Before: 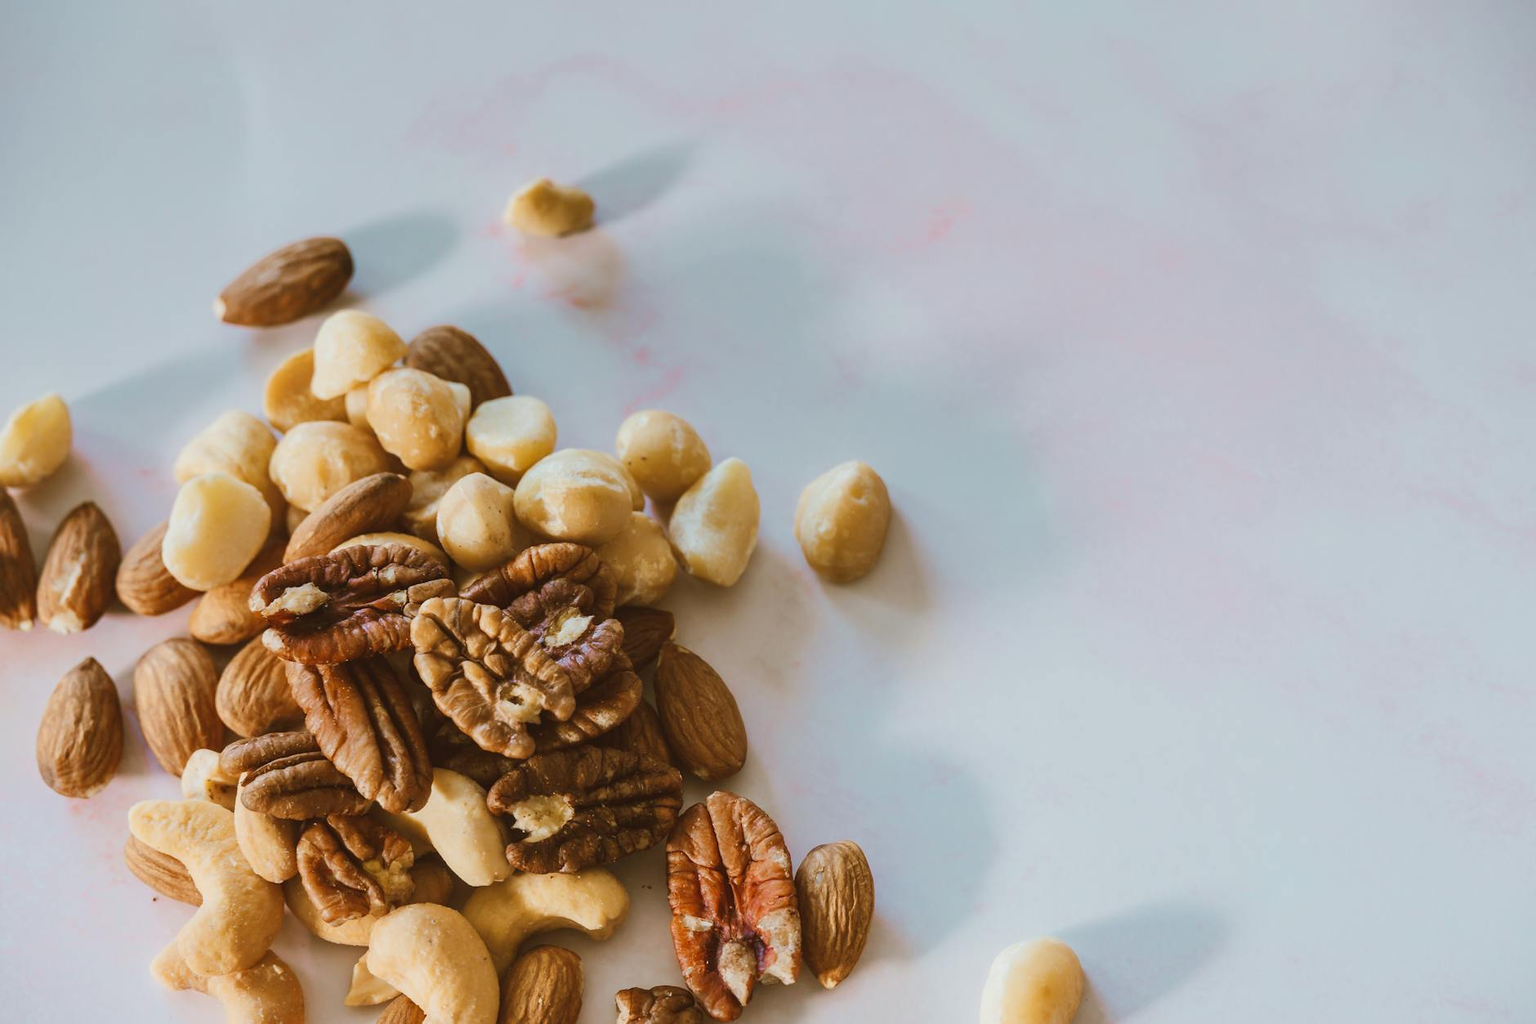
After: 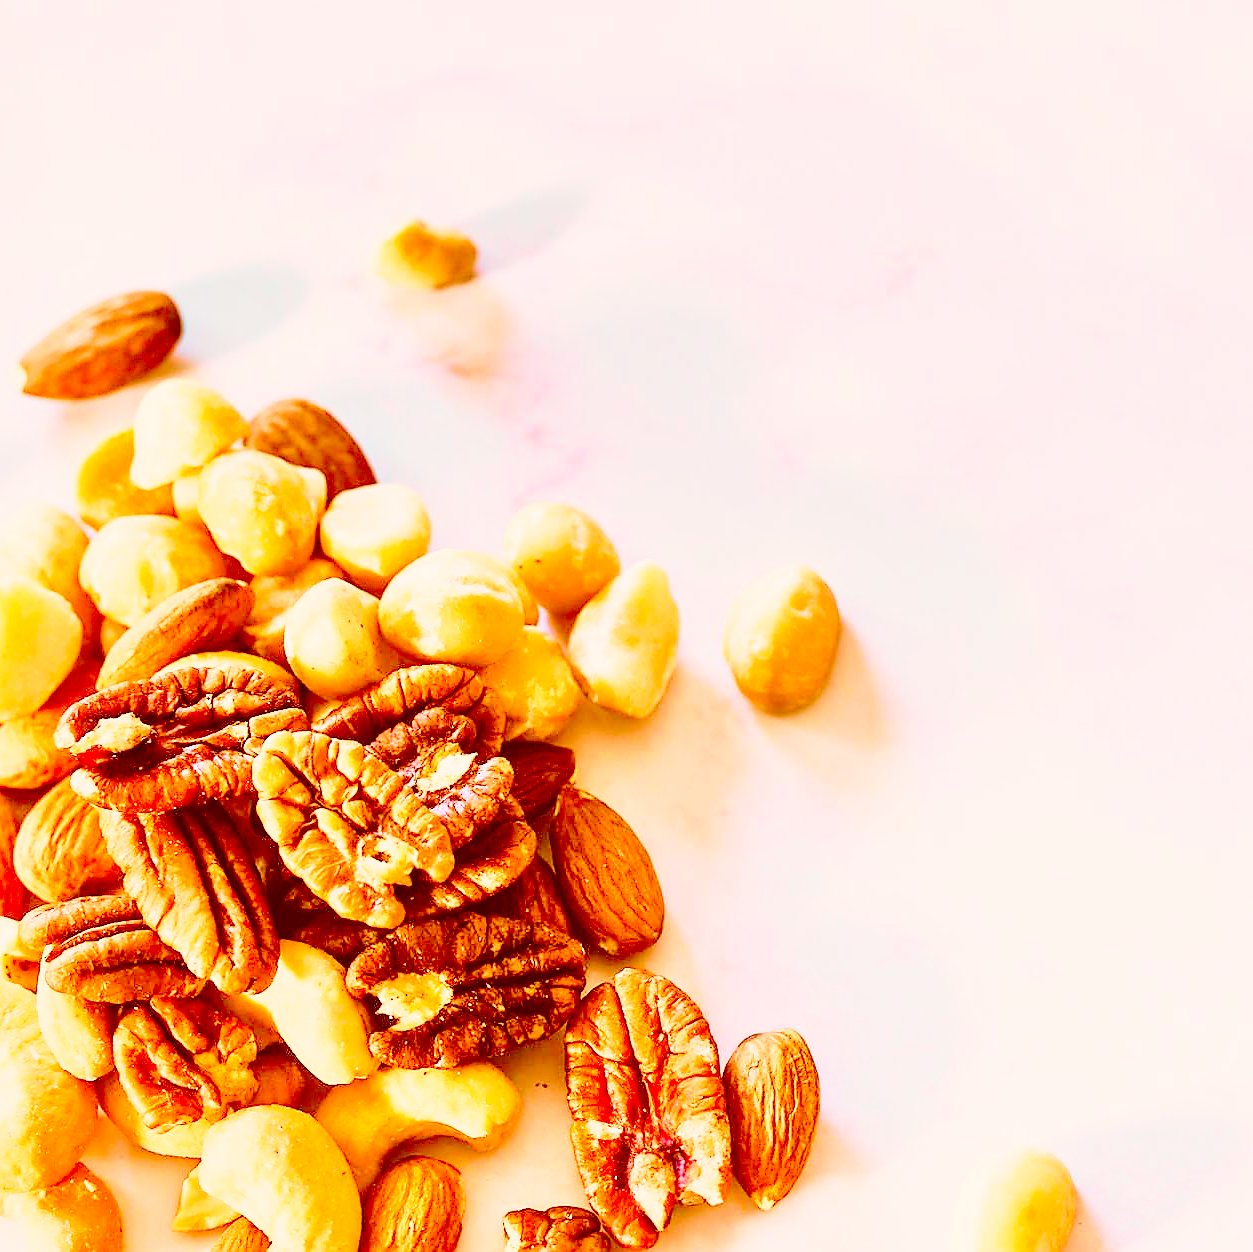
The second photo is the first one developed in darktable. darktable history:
contrast brightness saturation: contrast 0.26, brightness 0.02, saturation 0.87
color correction: highlights a* 9.03, highlights b* 8.71, shadows a* 40, shadows b* 40, saturation 0.8
crop and rotate: left 13.342%, right 19.991%
sharpen: radius 1.4, amount 1.25, threshold 0.7
tone equalizer: -7 EV 0.15 EV, -6 EV 0.6 EV, -5 EV 1.15 EV, -4 EV 1.33 EV, -3 EV 1.15 EV, -2 EV 0.6 EV, -1 EV 0.15 EV, mask exposure compensation -0.5 EV
exposure: black level correction 0.001, compensate highlight preservation false
base curve: curves: ch0 [(0, 0) (0.028, 0.03) (0.121, 0.232) (0.46, 0.748) (0.859, 0.968) (1, 1)], preserve colors none
